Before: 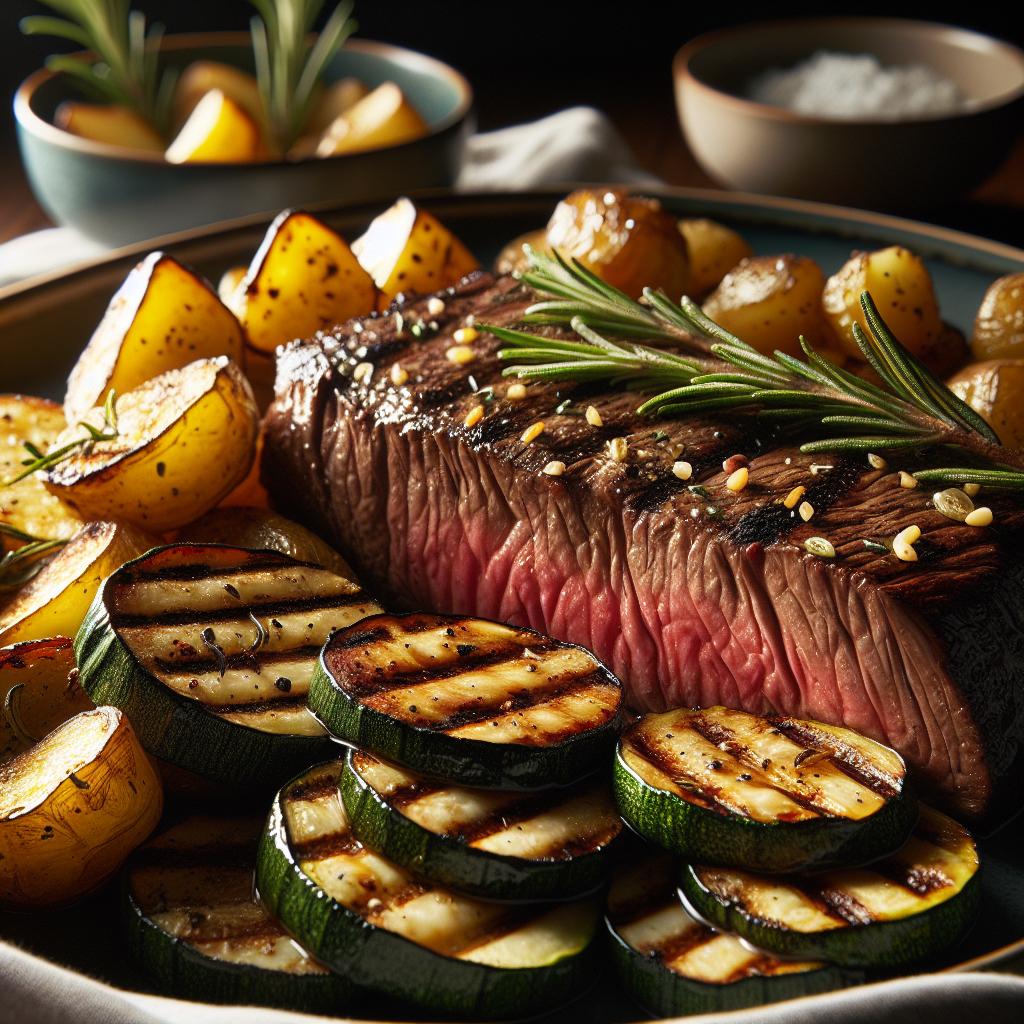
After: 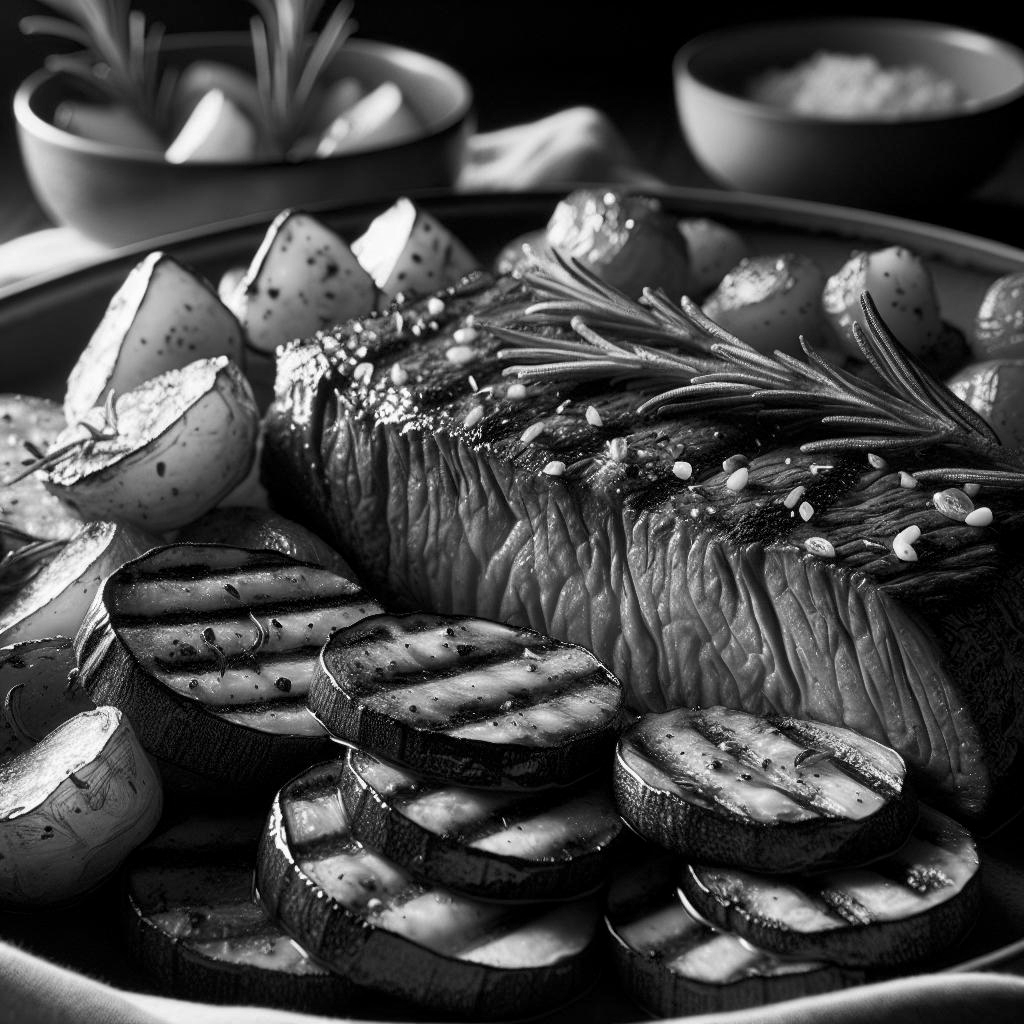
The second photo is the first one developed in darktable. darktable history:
color calibration: output gray [0.267, 0.423, 0.261, 0], illuminant same as pipeline (D50), adaptation none (bypass)
local contrast: highlights 100%, shadows 100%, detail 120%, midtone range 0.2
